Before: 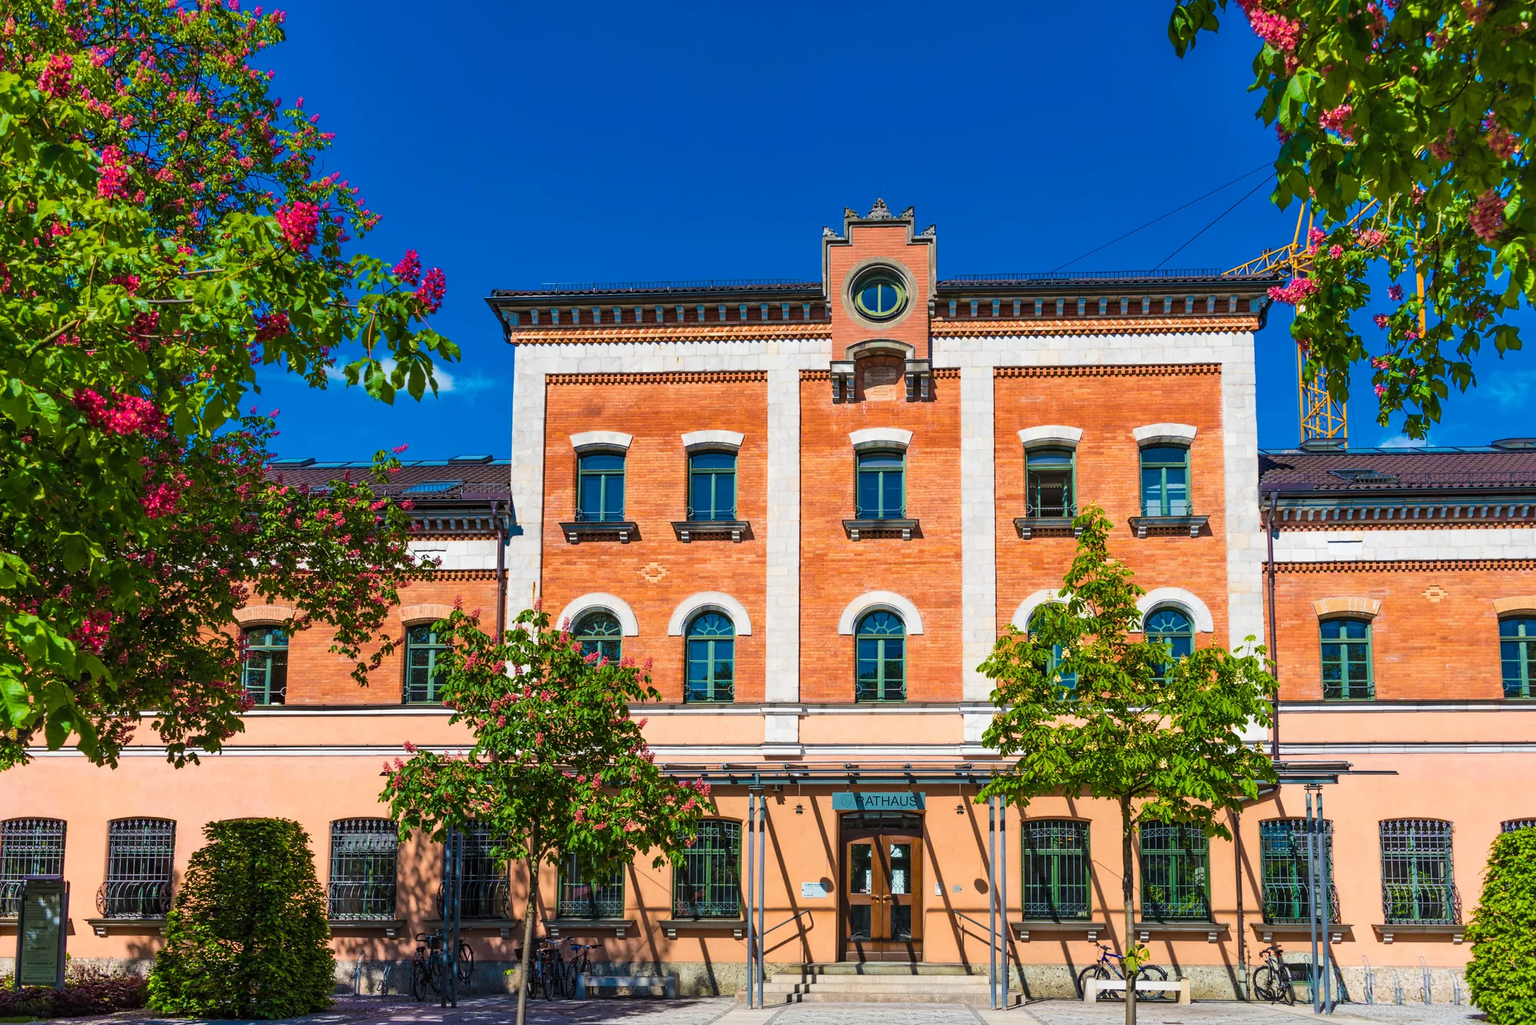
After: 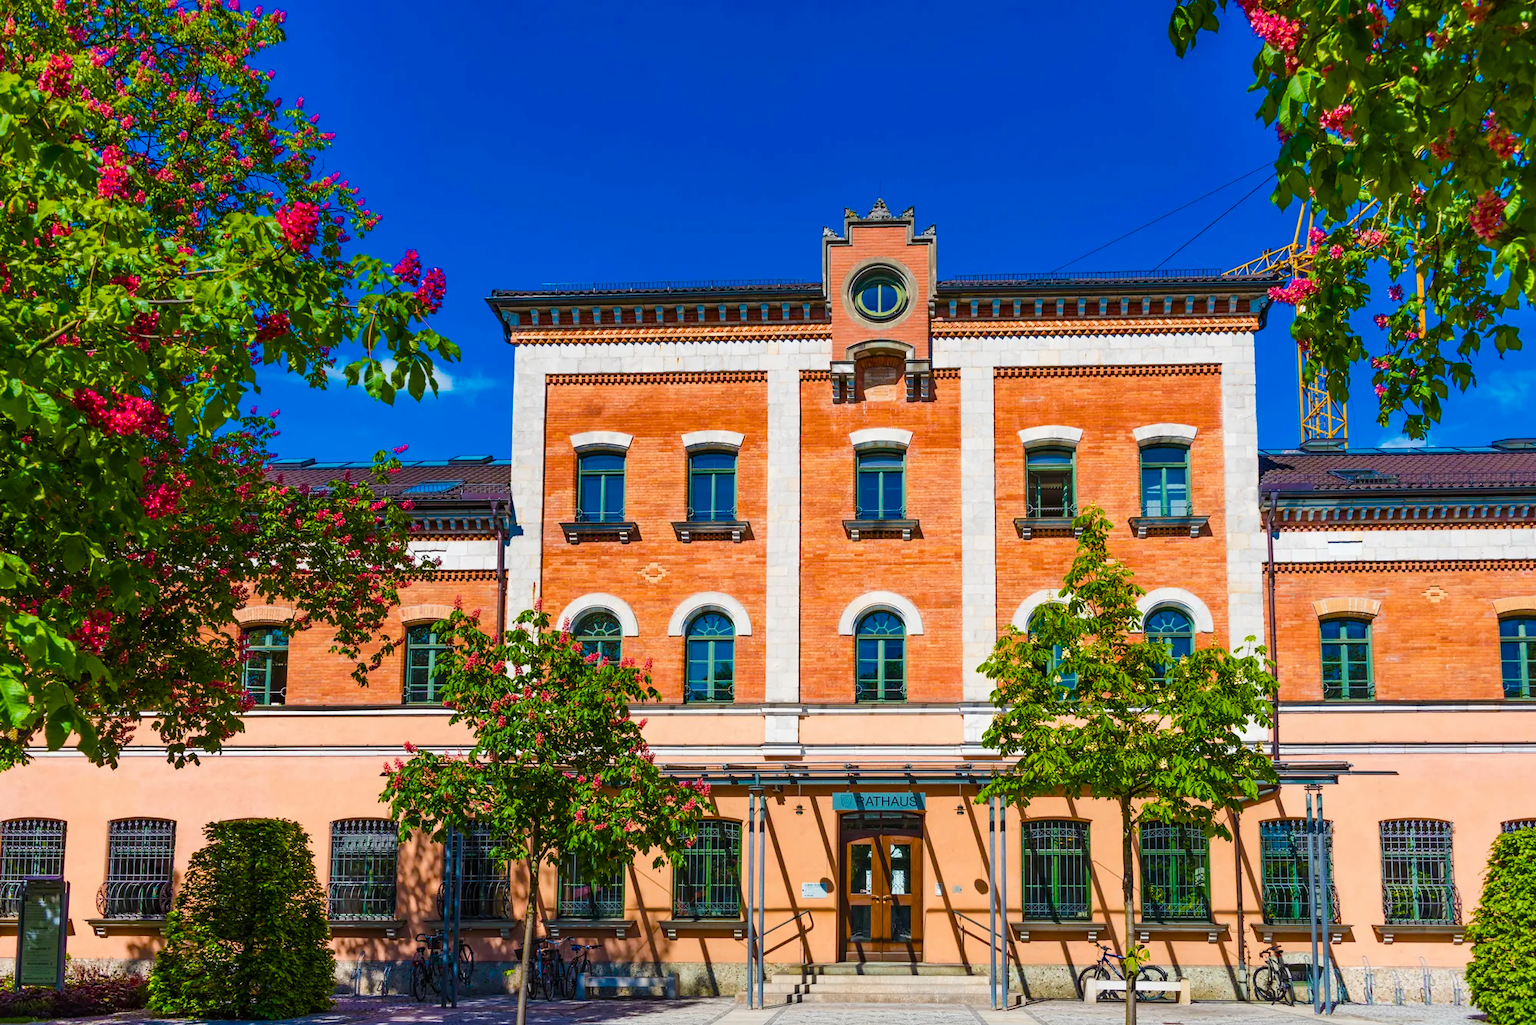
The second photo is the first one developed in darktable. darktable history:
color balance rgb: perceptual saturation grading › global saturation 20%, perceptual saturation grading › highlights -25.627%, perceptual saturation grading › shadows 49.871%
